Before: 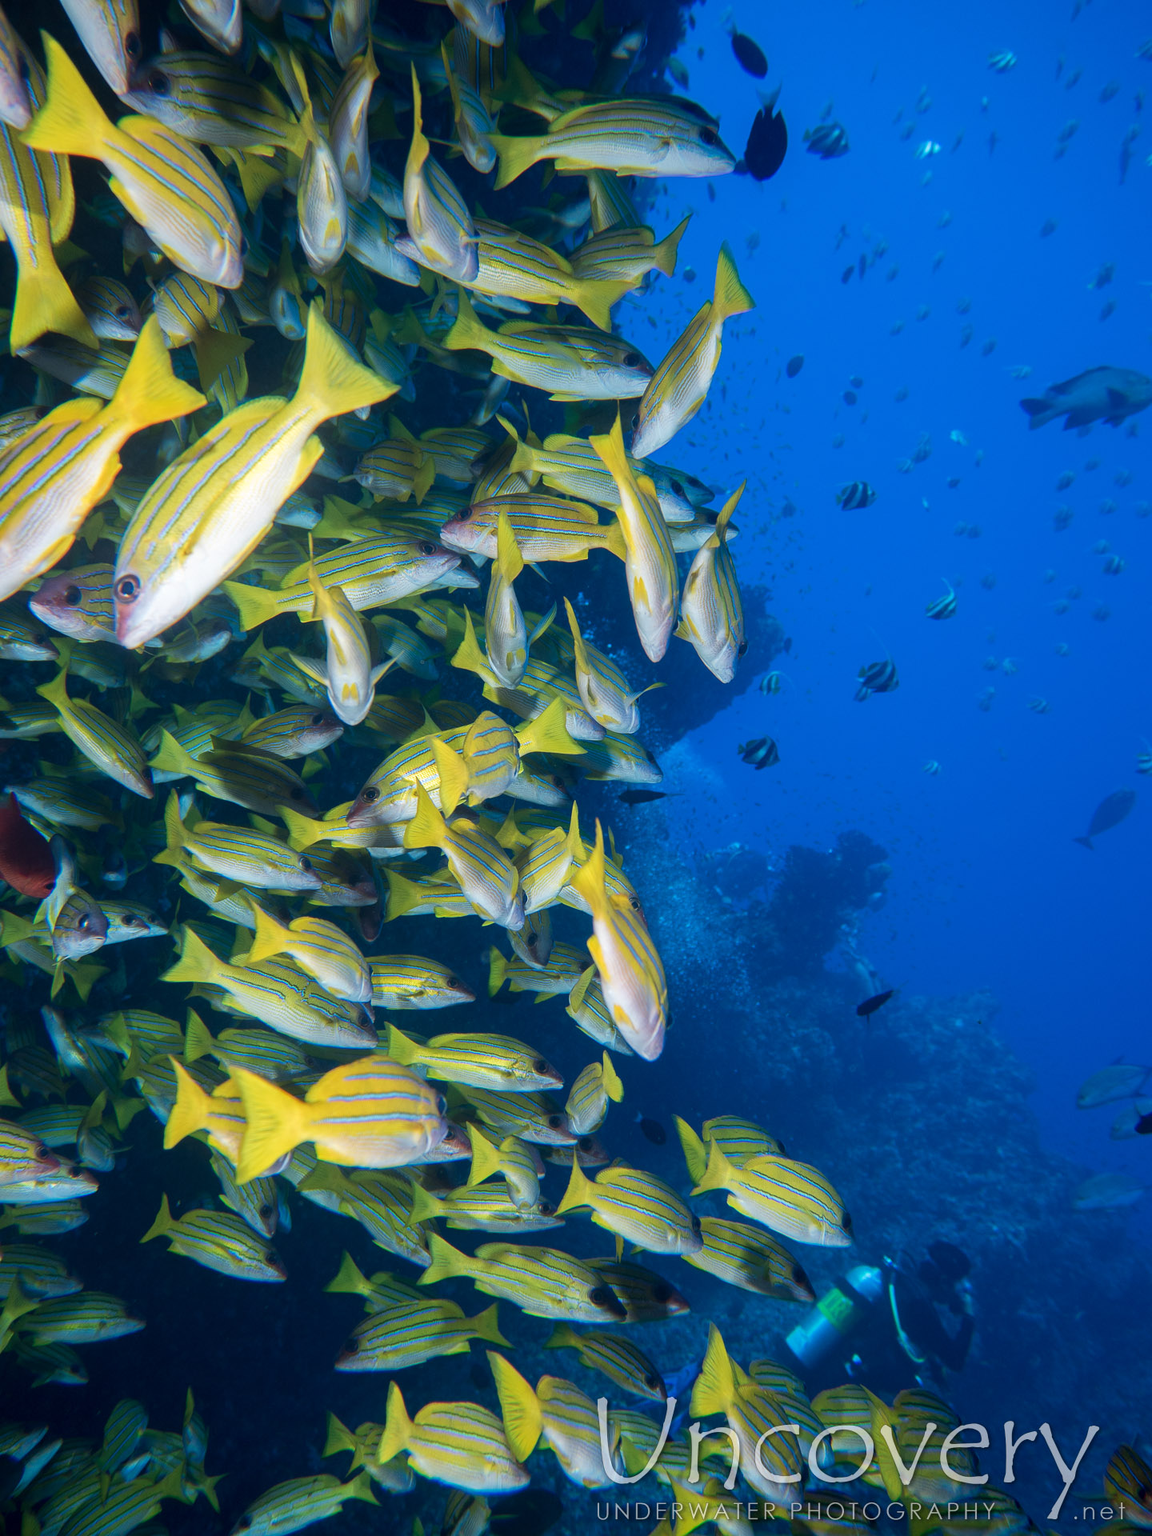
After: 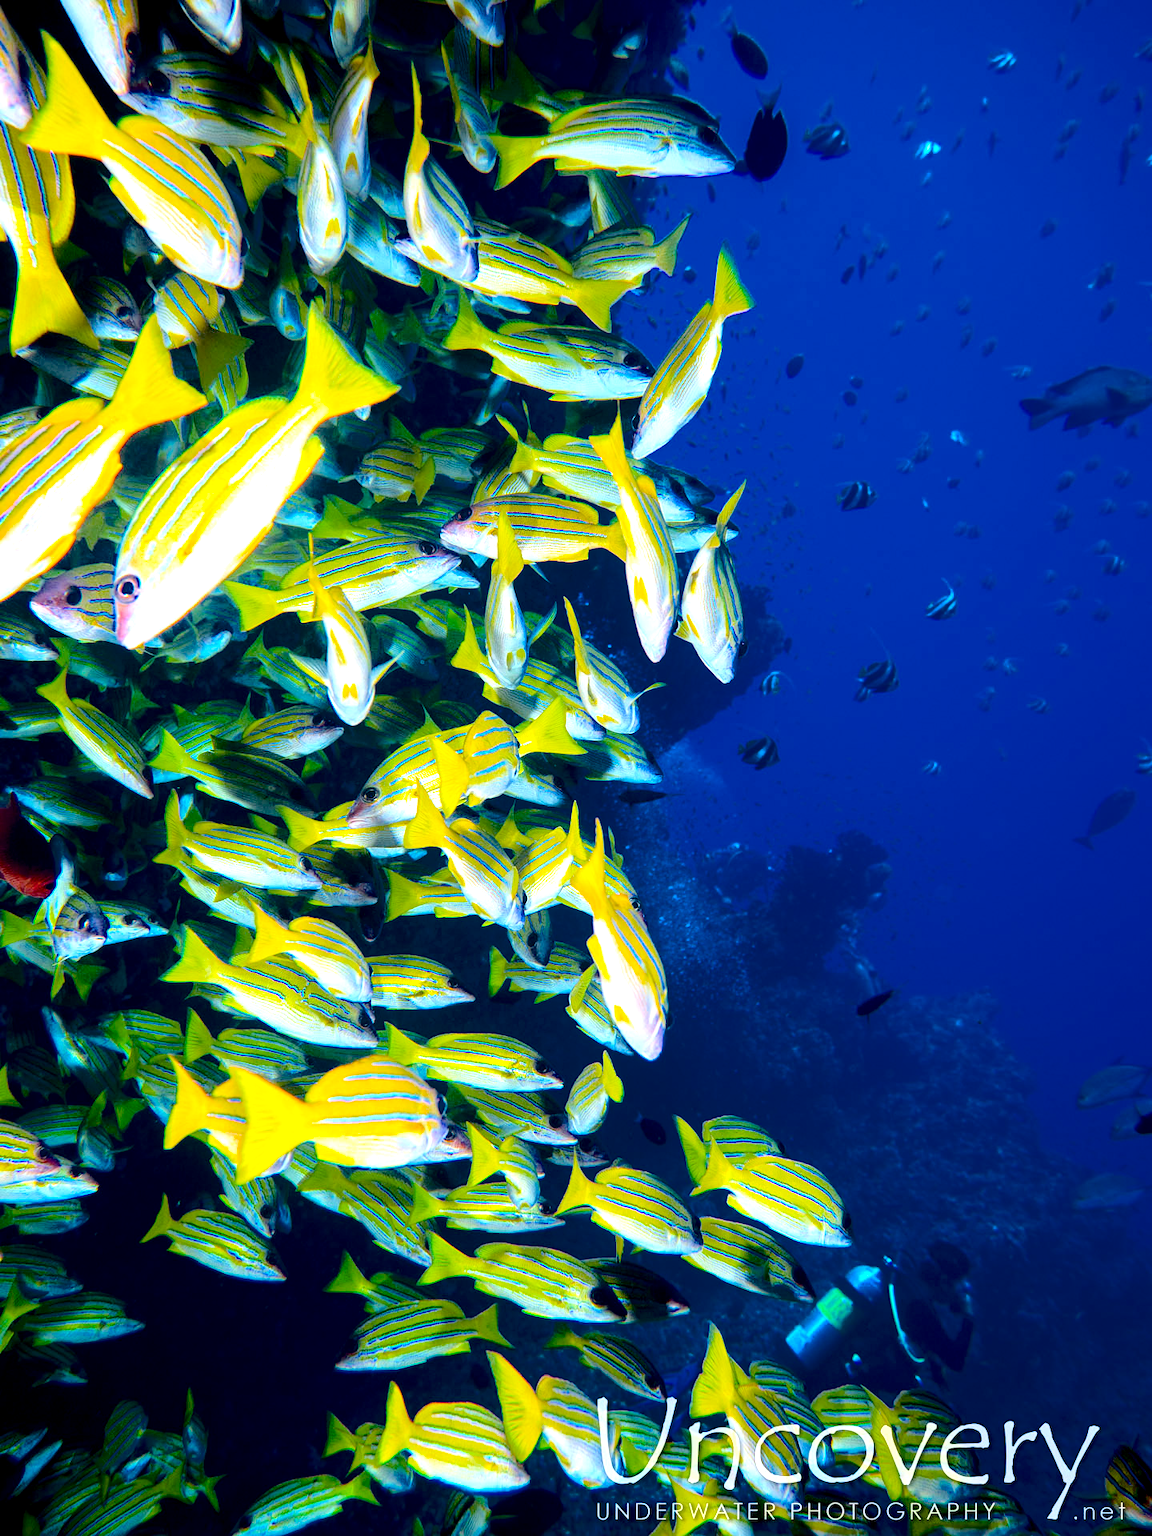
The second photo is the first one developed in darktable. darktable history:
exposure: black level correction 0.011, exposure 1.076 EV, compensate highlight preservation false
local contrast: highlights 107%, shadows 98%, detail 119%, midtone range 0.2
tone curve: curves: ch0 [(0, 0) (0.003, 0.002) (0.011, 0.007) (0.025, 0.016) (0.044, 0.027) (0.069, 0.045) (0.1, 0.077) (0.136, 0.114) (0.177, 0.166) (0.224, 0.241) (0.277, 0.328) (0.335, 0.413) (0.399, 0.498) (0.468, 0.572) (0.543, 0.638) (0.623, 0.711) (0.709, 0.786) (0.801, 0.853) (0.898, 0.929) (1, 1)], color space Lab, independent channels, preserve colors none
color balance rgb: shadows lift › chroma 0.906%, shadows lift › hue 113.16°, perceptual saturation grading › global saturation 36.393%, saturation formula JzAzBz (2021)
